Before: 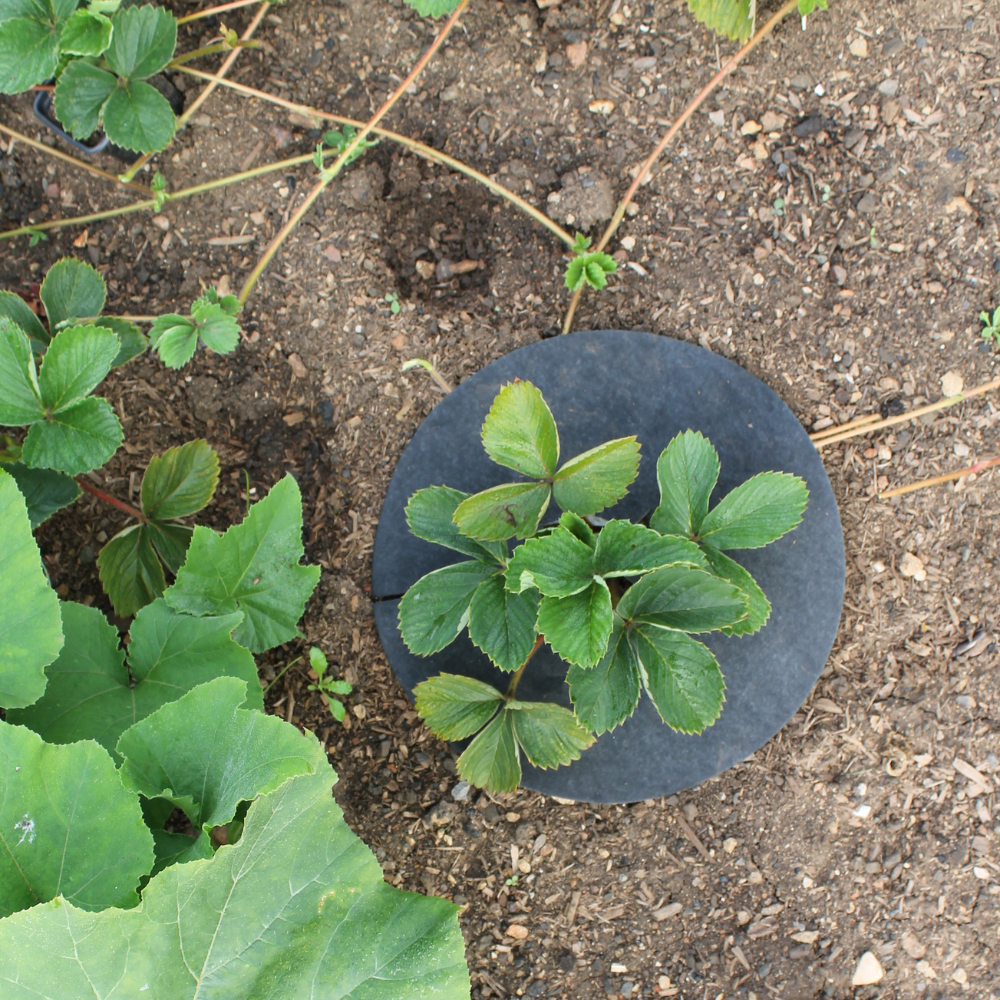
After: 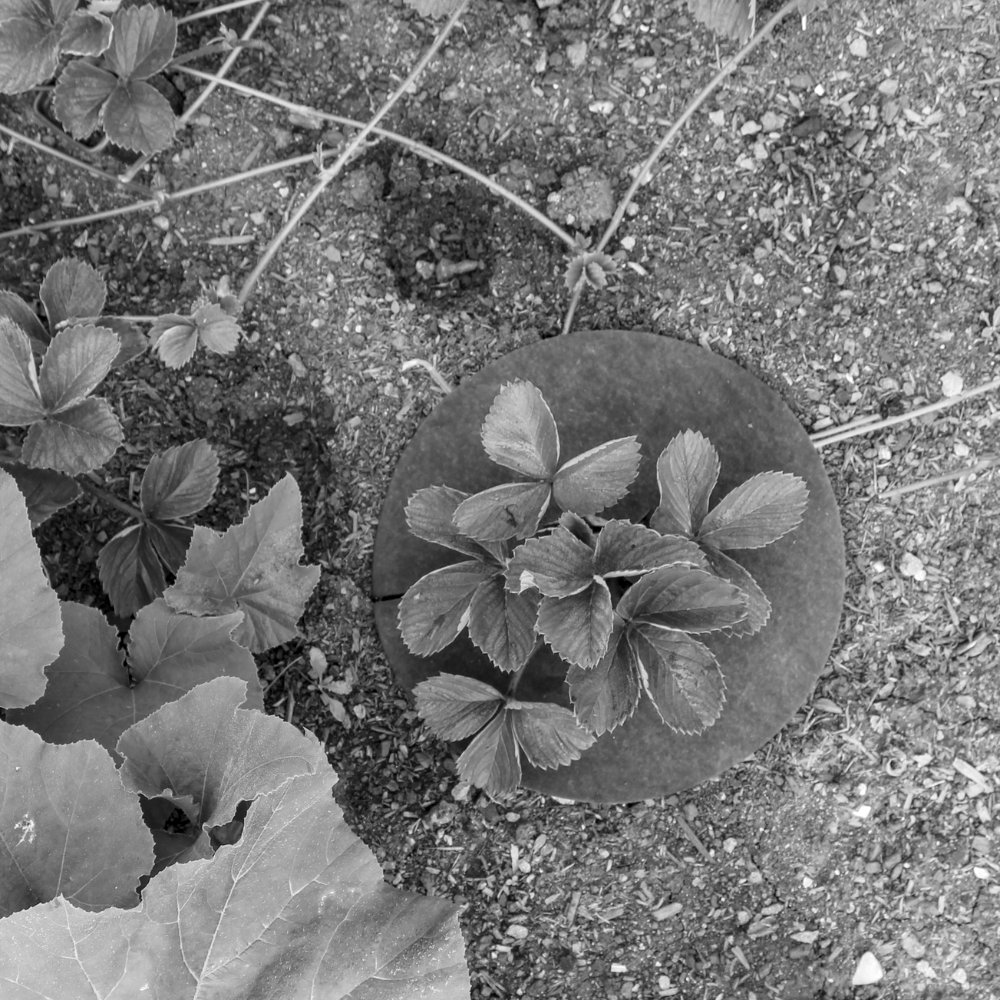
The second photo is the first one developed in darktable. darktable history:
local contrast: detail 130%
white balance: red 0.925, blue 1.046
color calibration: output gray [0.28, 0.41, 0.31, 0], gray › normalize channels true, illuminant same as pipeline (D50), adaptation XYZ, x 0.346, y 0.359, gamut compression 0
